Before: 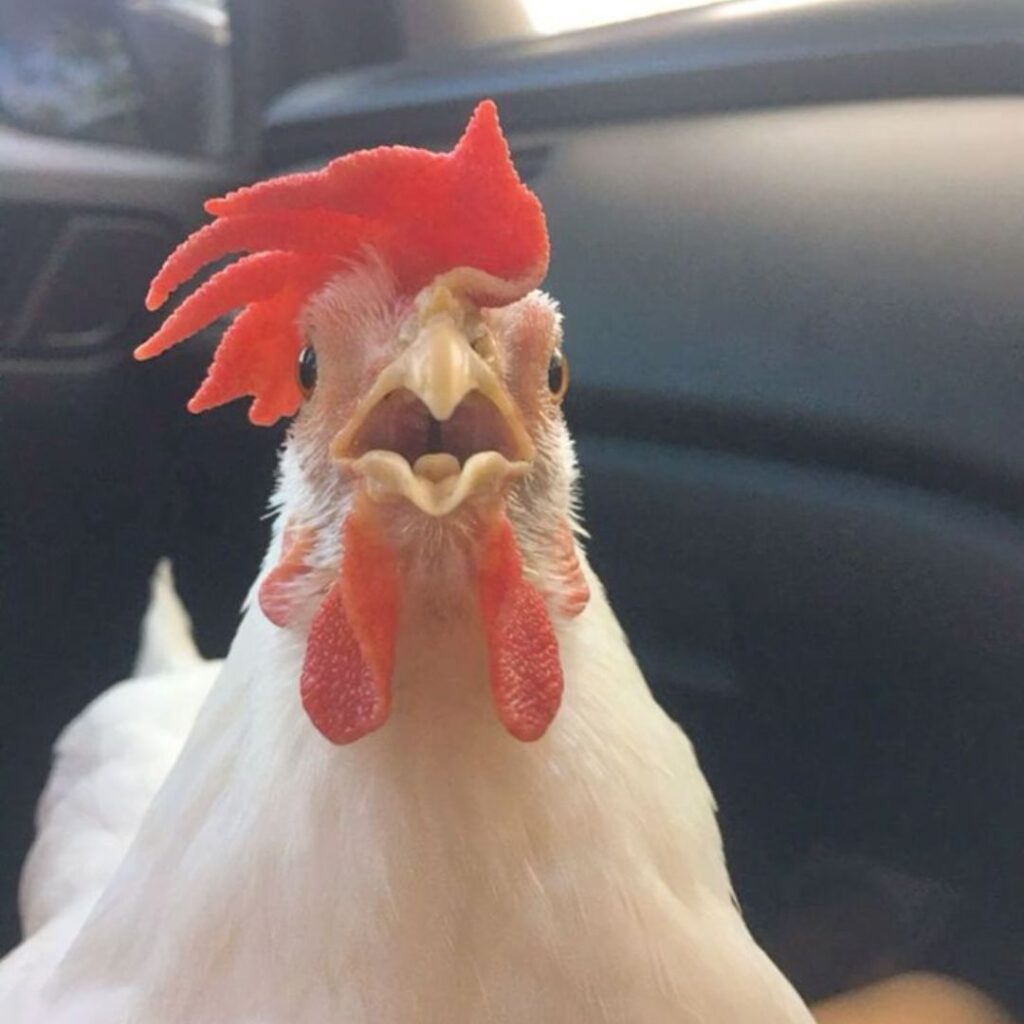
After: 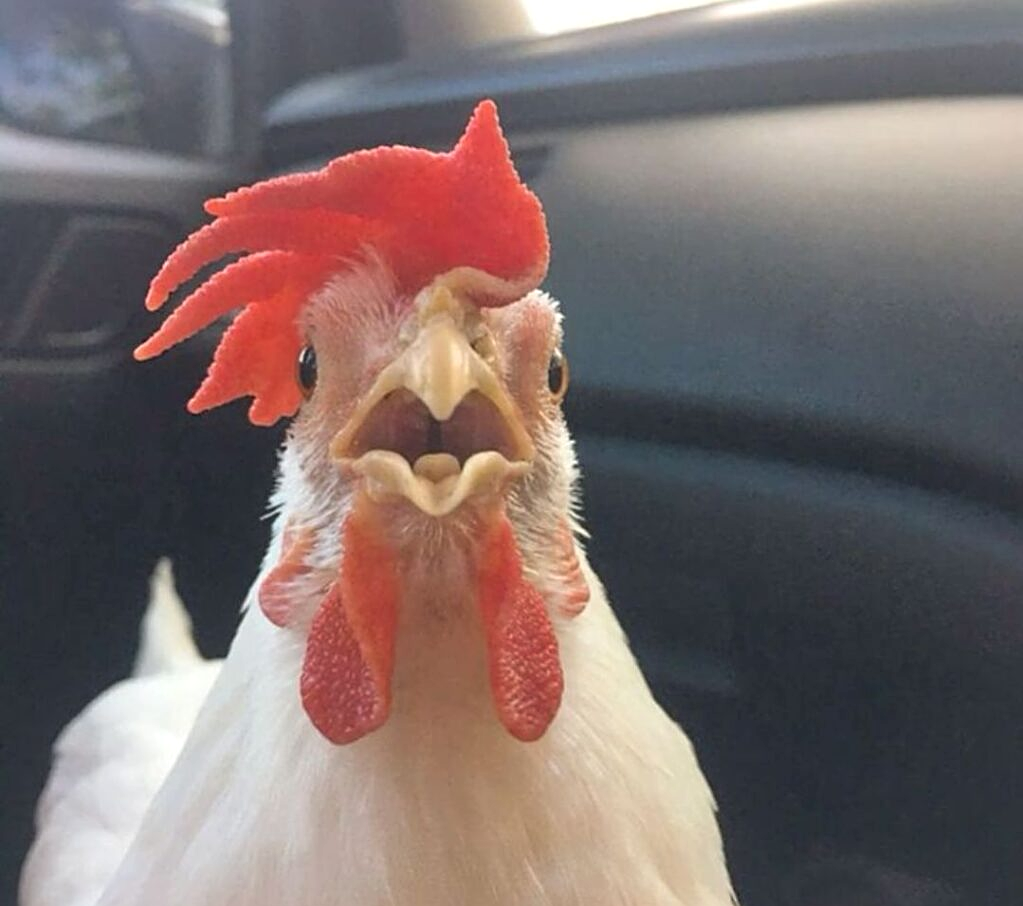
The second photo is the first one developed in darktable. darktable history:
crop and rotate: top 0%, bottom 11.49%
local contrast: mode bilateral grid, contrast 20, coarseness 50, detail 120%, midtone range 0.2
sharpen: amount 0.478
